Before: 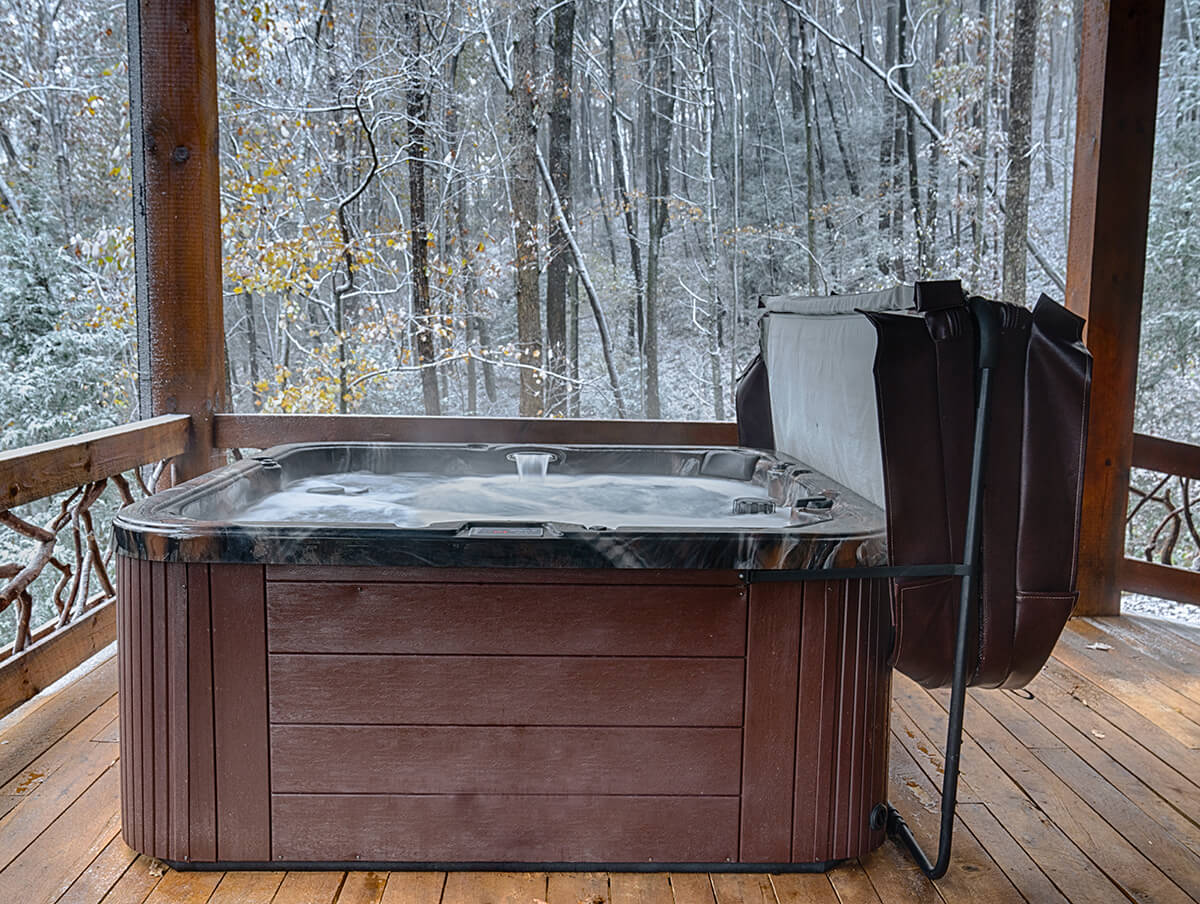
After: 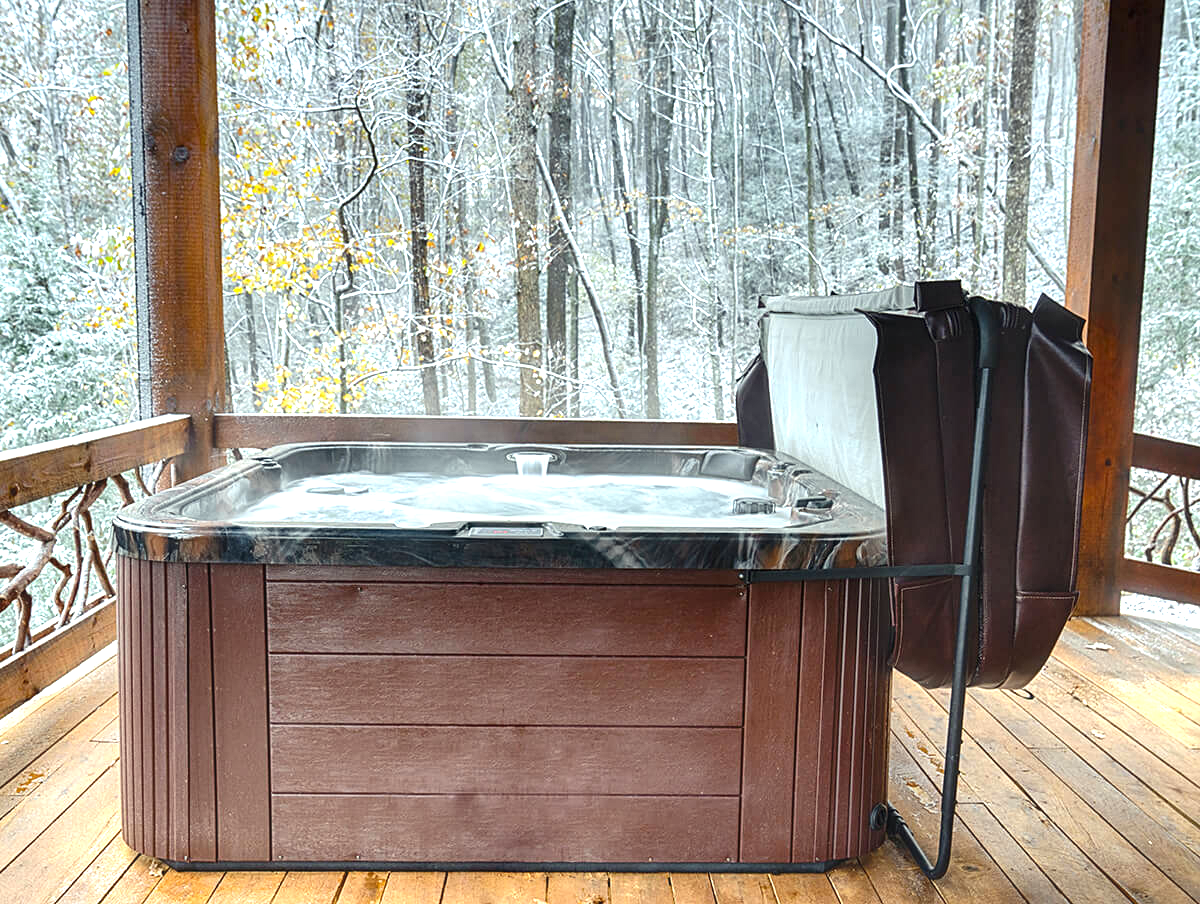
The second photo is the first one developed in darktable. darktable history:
color correction: highlights a* -4.28, highlights b* 6.53
exposure: black level correction 0, exposure 1.2 EV, compensate exposure bias true, compensate highlight preservation false
local contrast: mode bilateral grid, contrast 20, coarseness 50, detail 120%, midtone range 0.2
contrast equalizer: y [[0.5, 0.488, 0.462, 0.461, 0.491, 0.5], [0.5 ×6], [0.5 ×6], [0 ×6], [0 ×6]]
